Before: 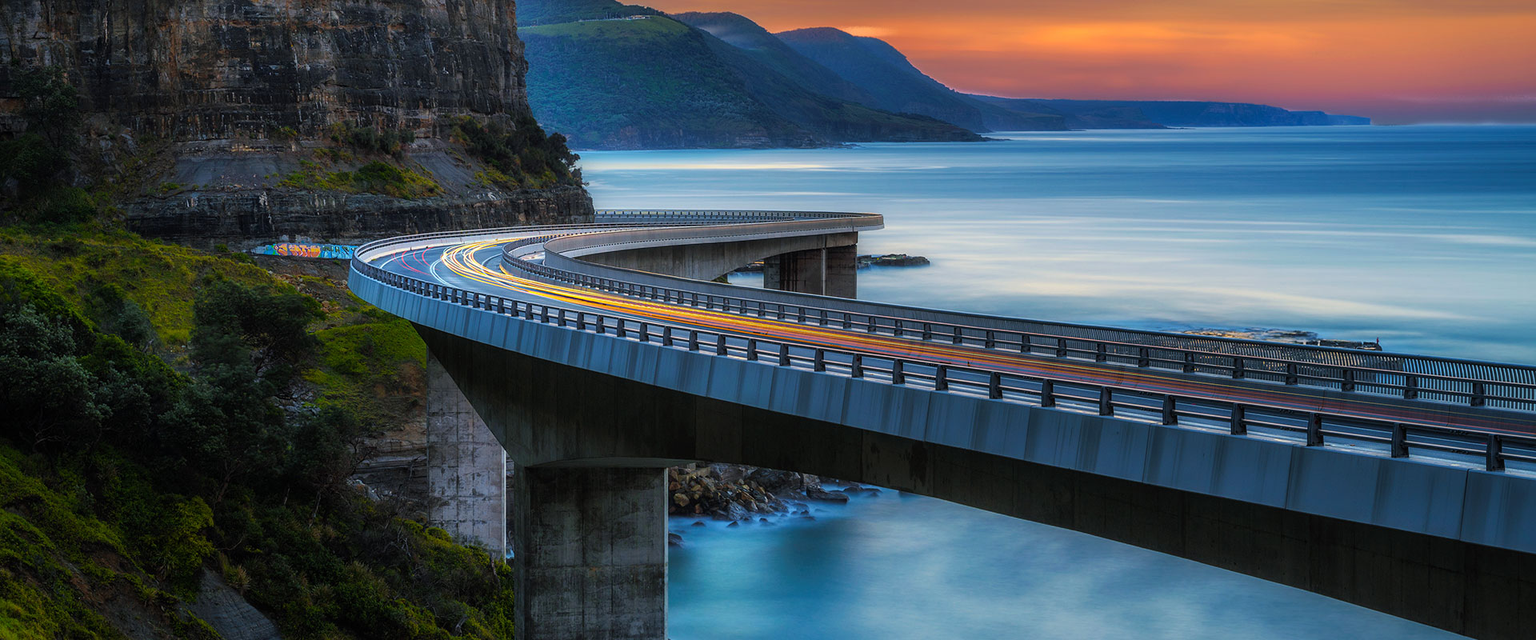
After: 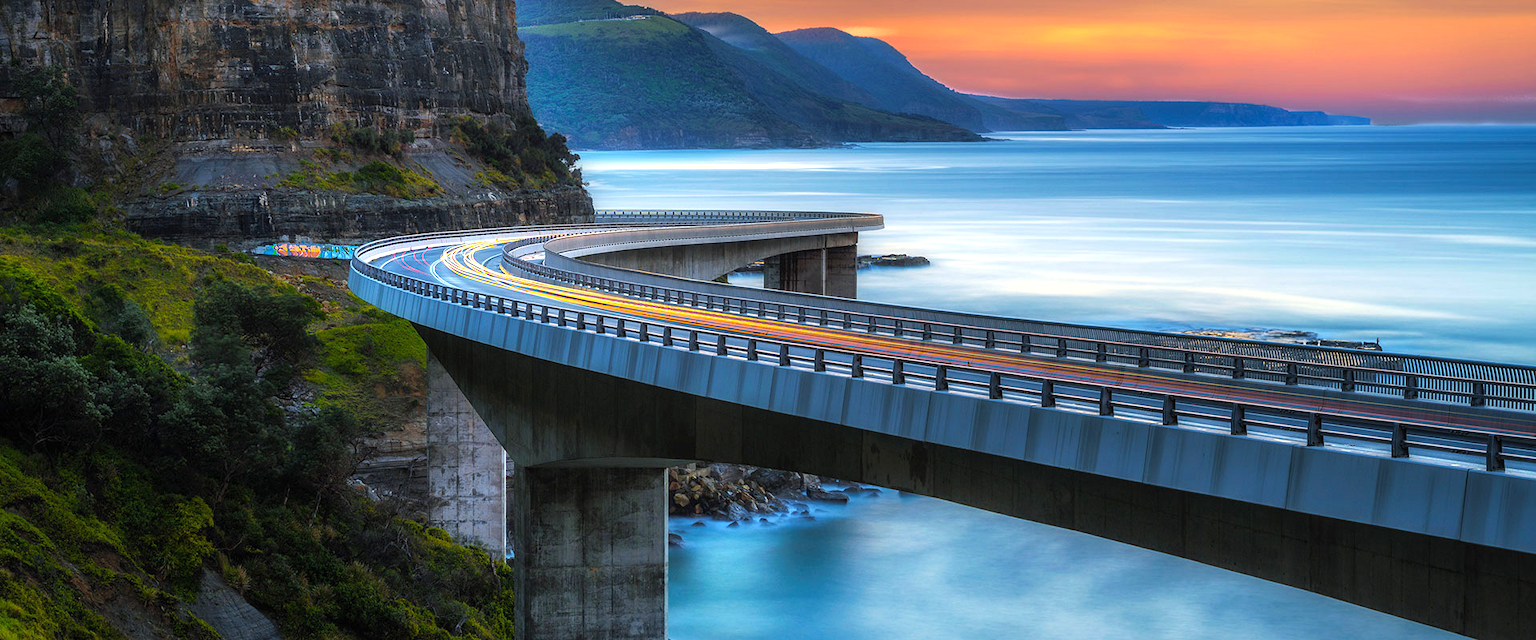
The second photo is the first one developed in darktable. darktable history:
exposure: exposure 0.672 EV, compensate exposure bias true, compensate highlight preservation false
